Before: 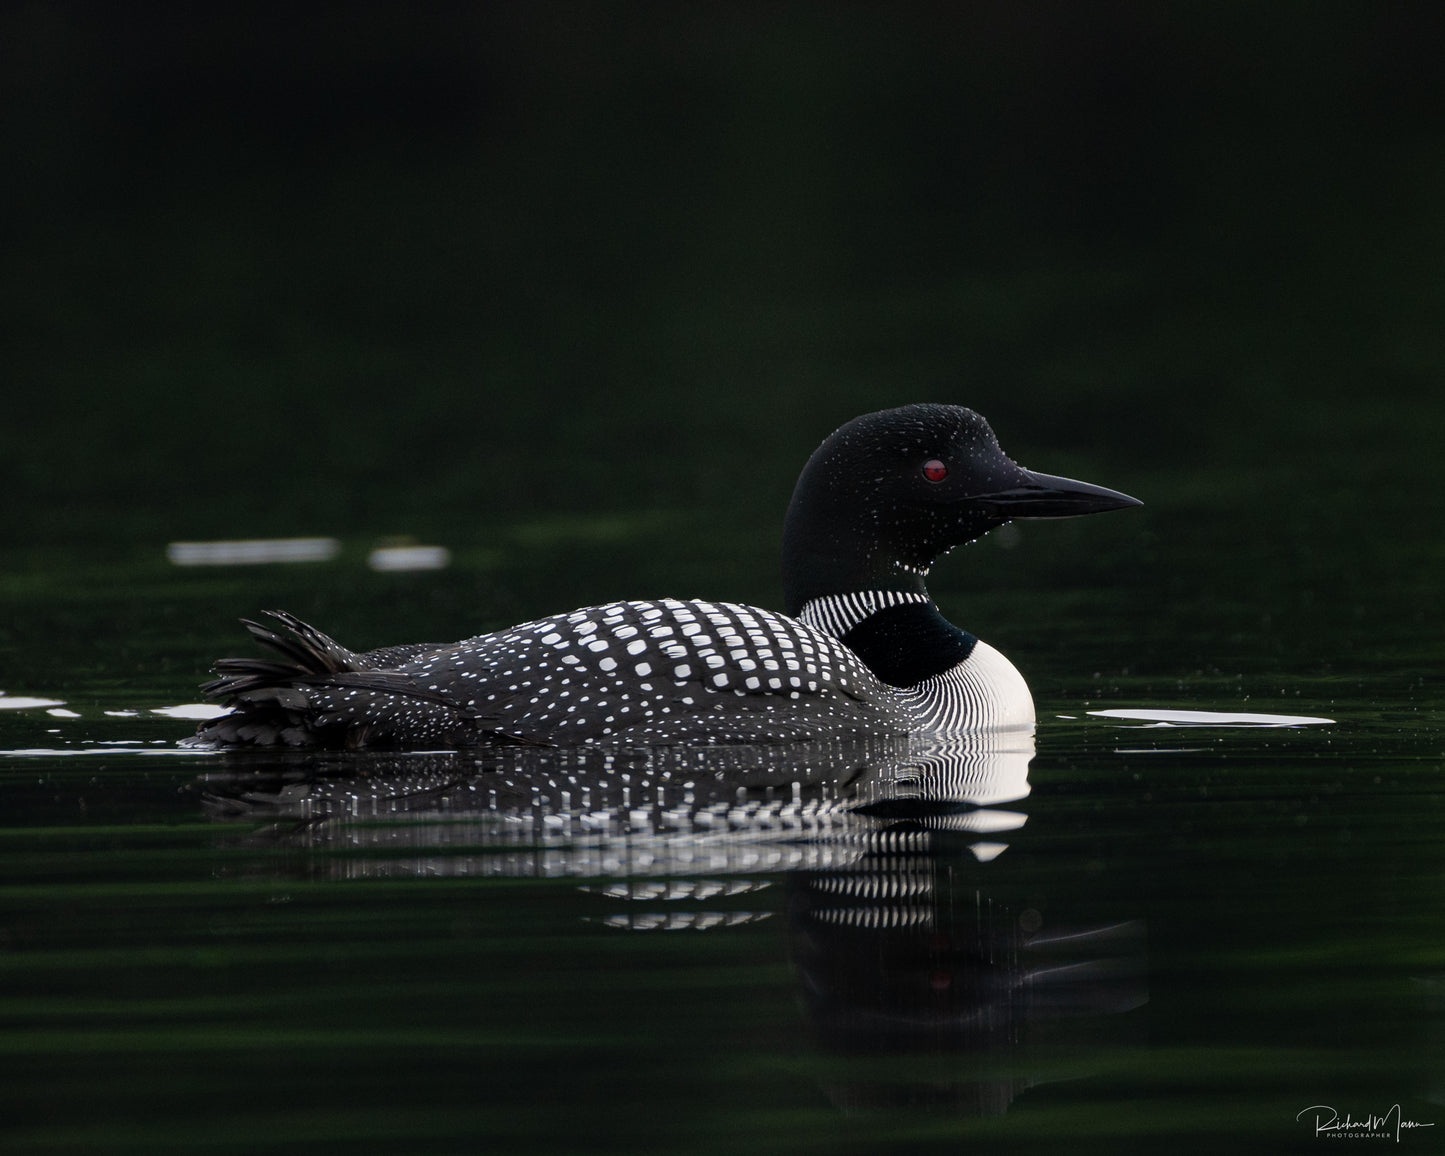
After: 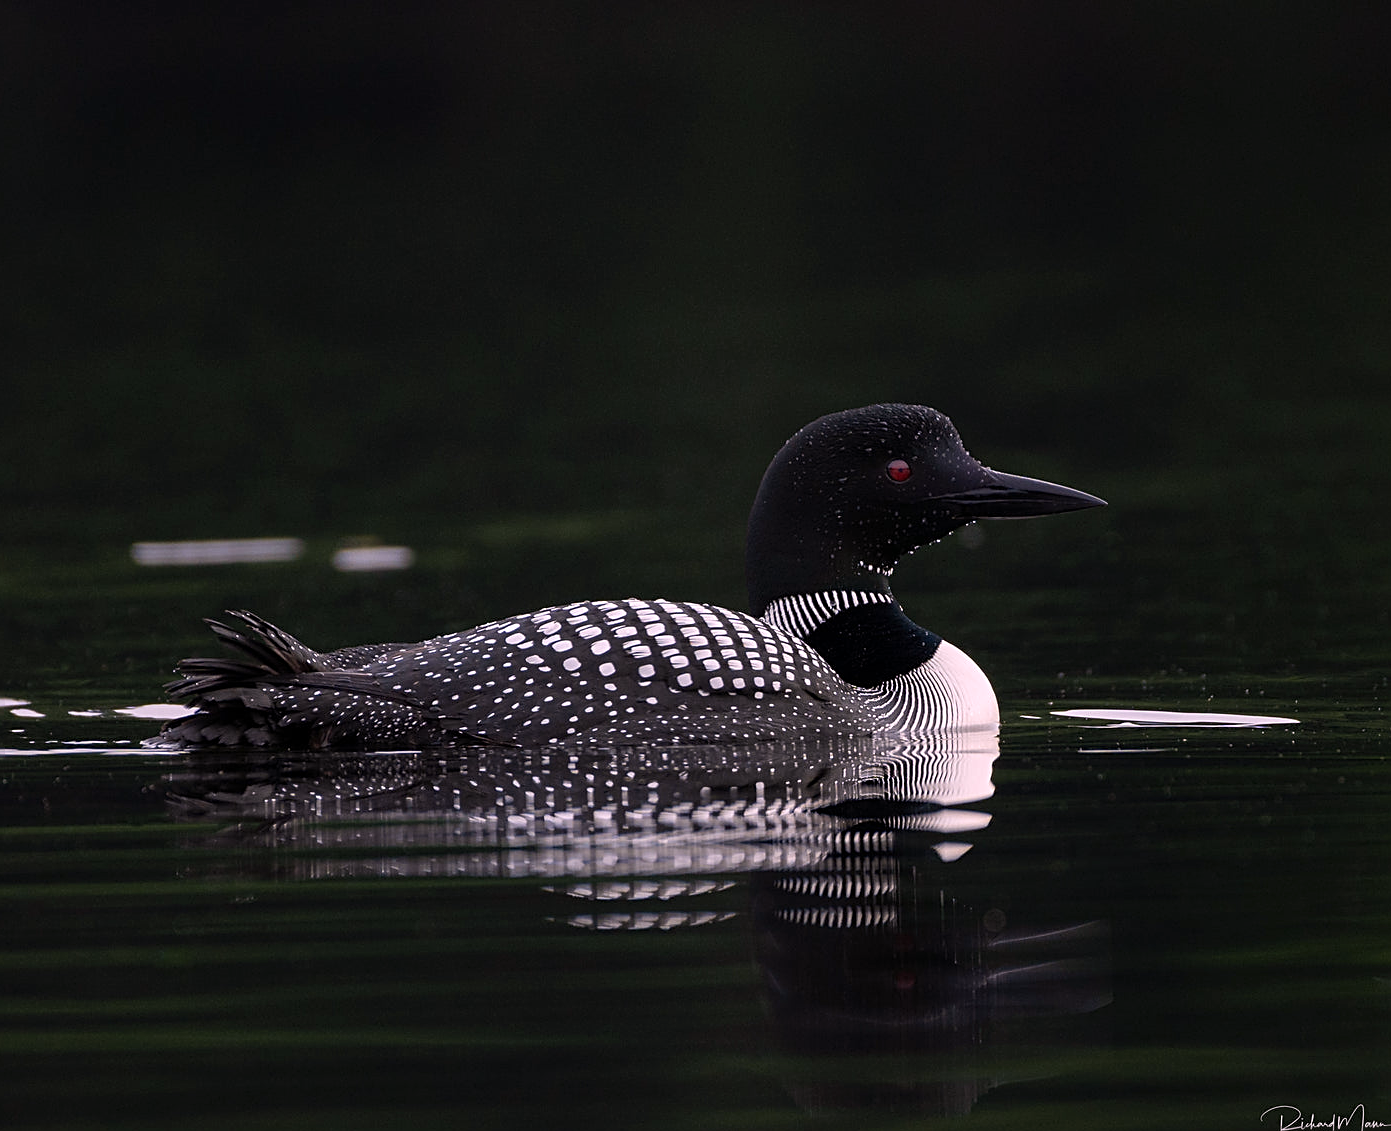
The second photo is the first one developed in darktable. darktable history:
color calibration: output R [1.063, -0.012, -0.003, 0], output B [-0.079, 0.047, 1, 0], illuminant as shot in camera, x 0.358, y 0.373, temperature 4628.91 K
crop and rotate: left 2.538%, right 1.16%, bottom 2.102%
sharpen: on, module defaults
